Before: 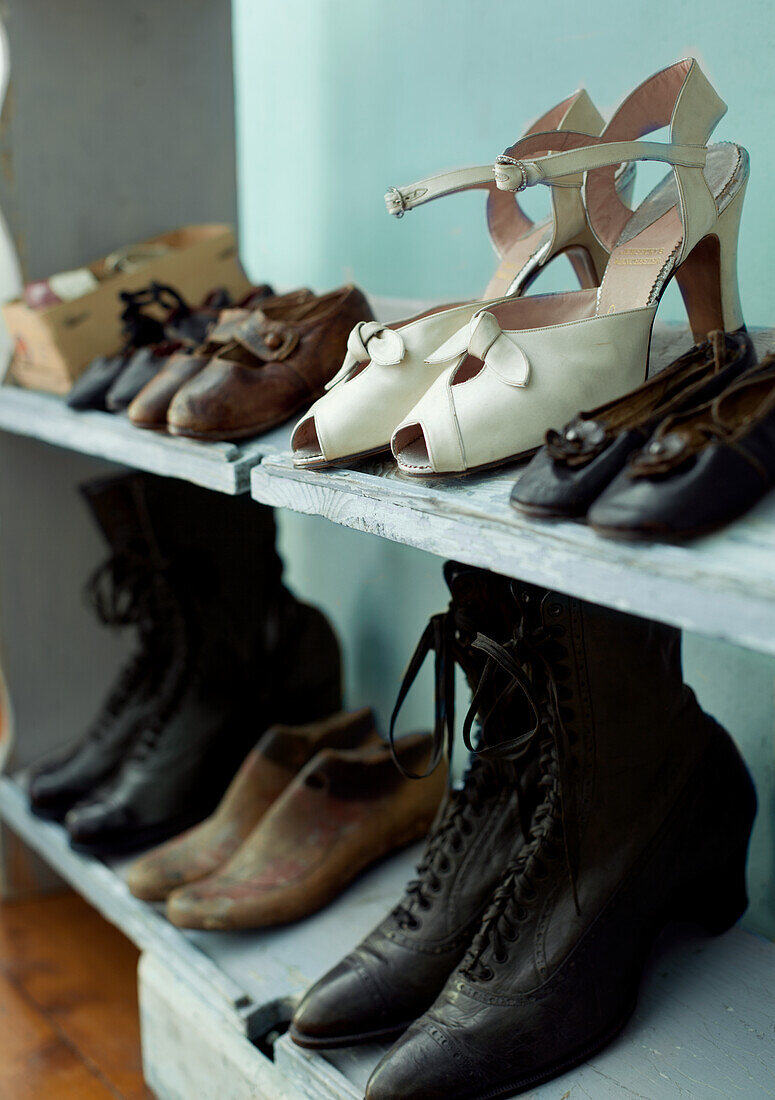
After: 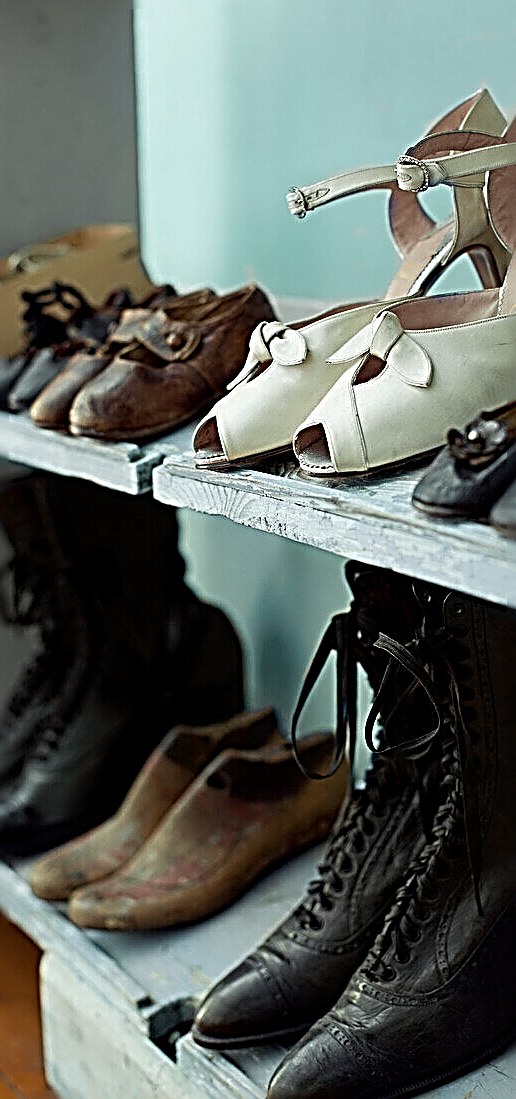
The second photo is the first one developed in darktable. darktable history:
crop and rotate: left 12.77%, right 20.602%
sharpen: radius 3.21, amount 1.721
